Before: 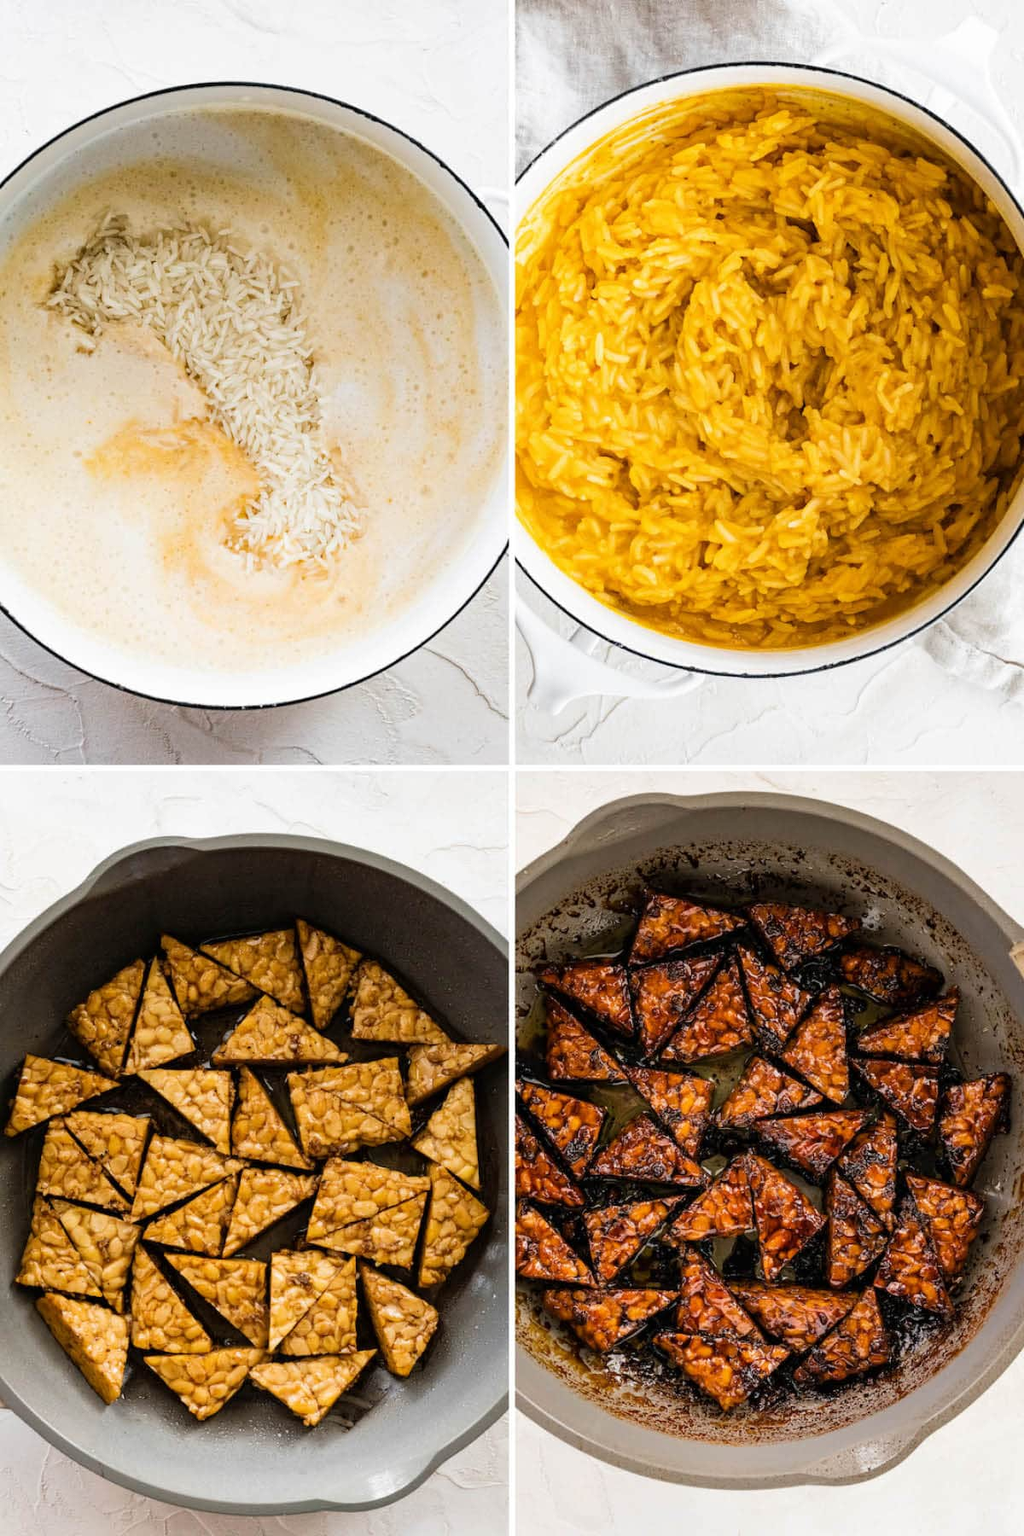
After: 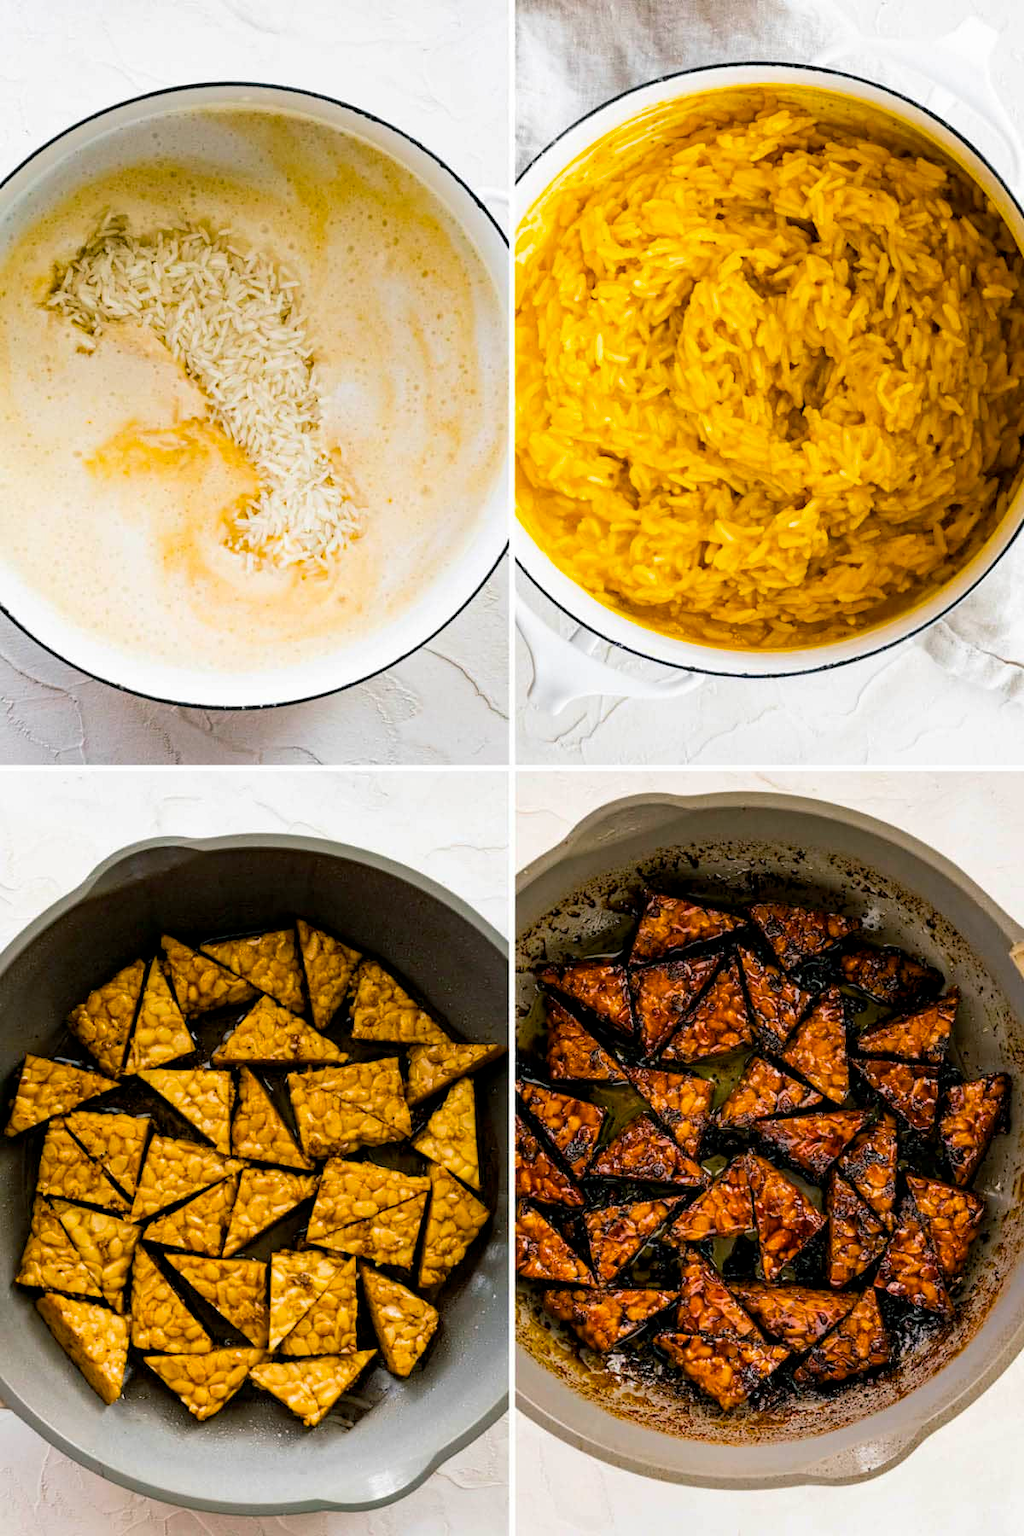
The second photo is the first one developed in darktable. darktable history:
color balance rgb: shadows lift › luminance -7.597%, shadows lift › chroma 2.073%, shadows lift › hue 166.94°, global offset › luminance -0.308%, global offset › hue 259.93°, perceptual saturation grading › global saturation 25.056%, global vibrance 25.222%
